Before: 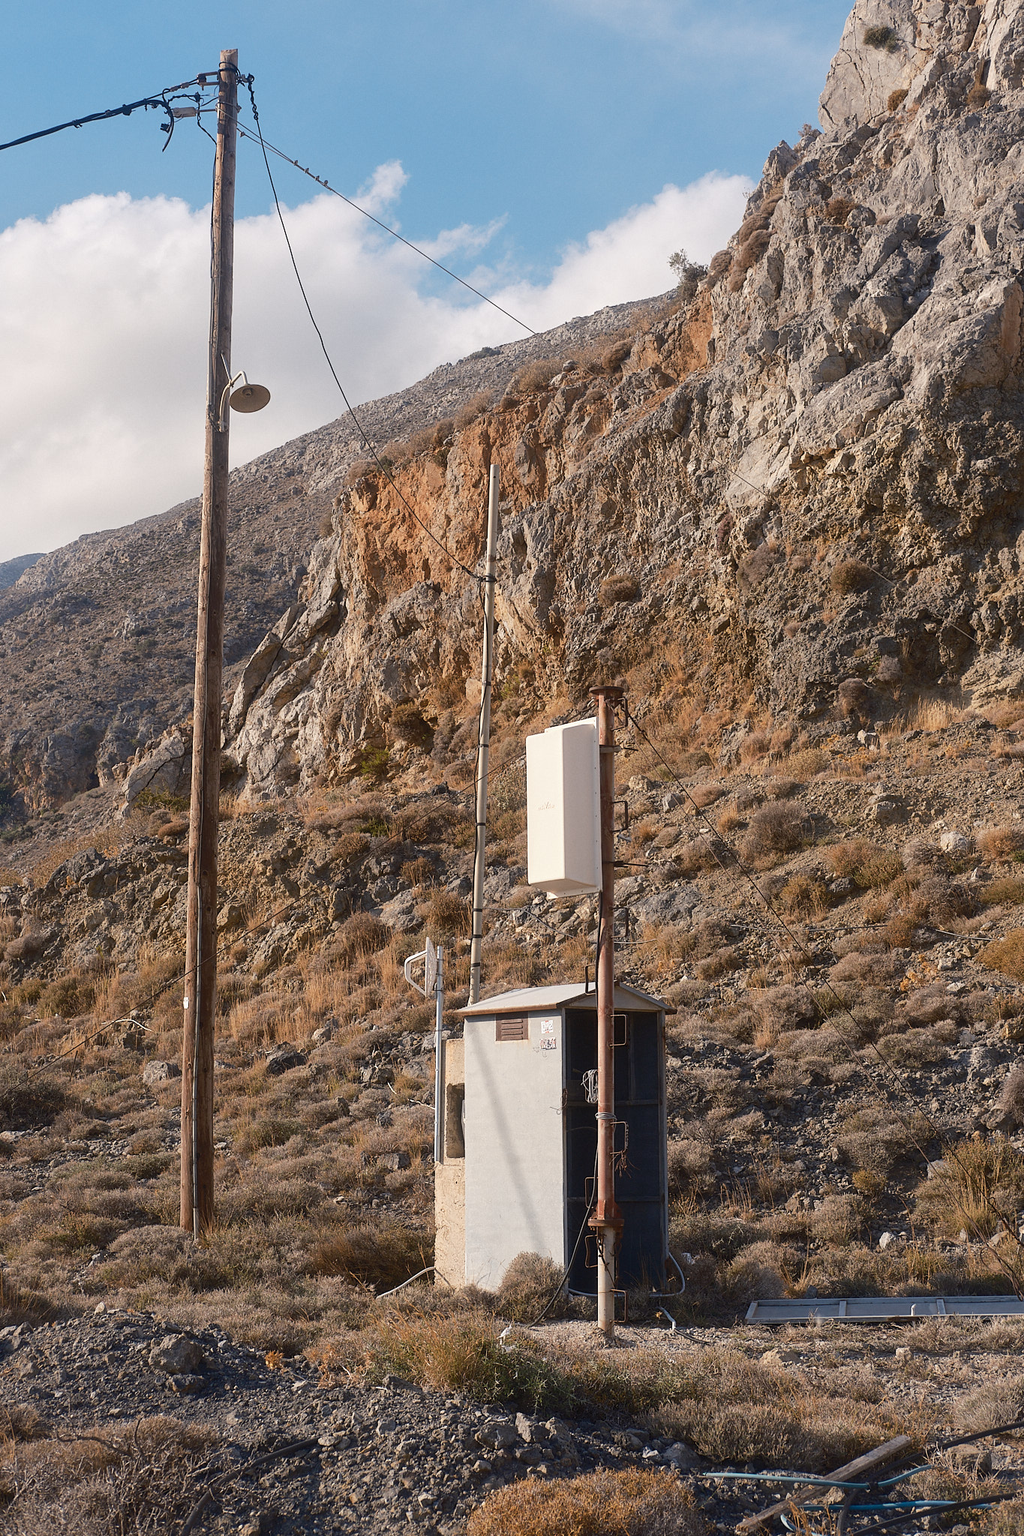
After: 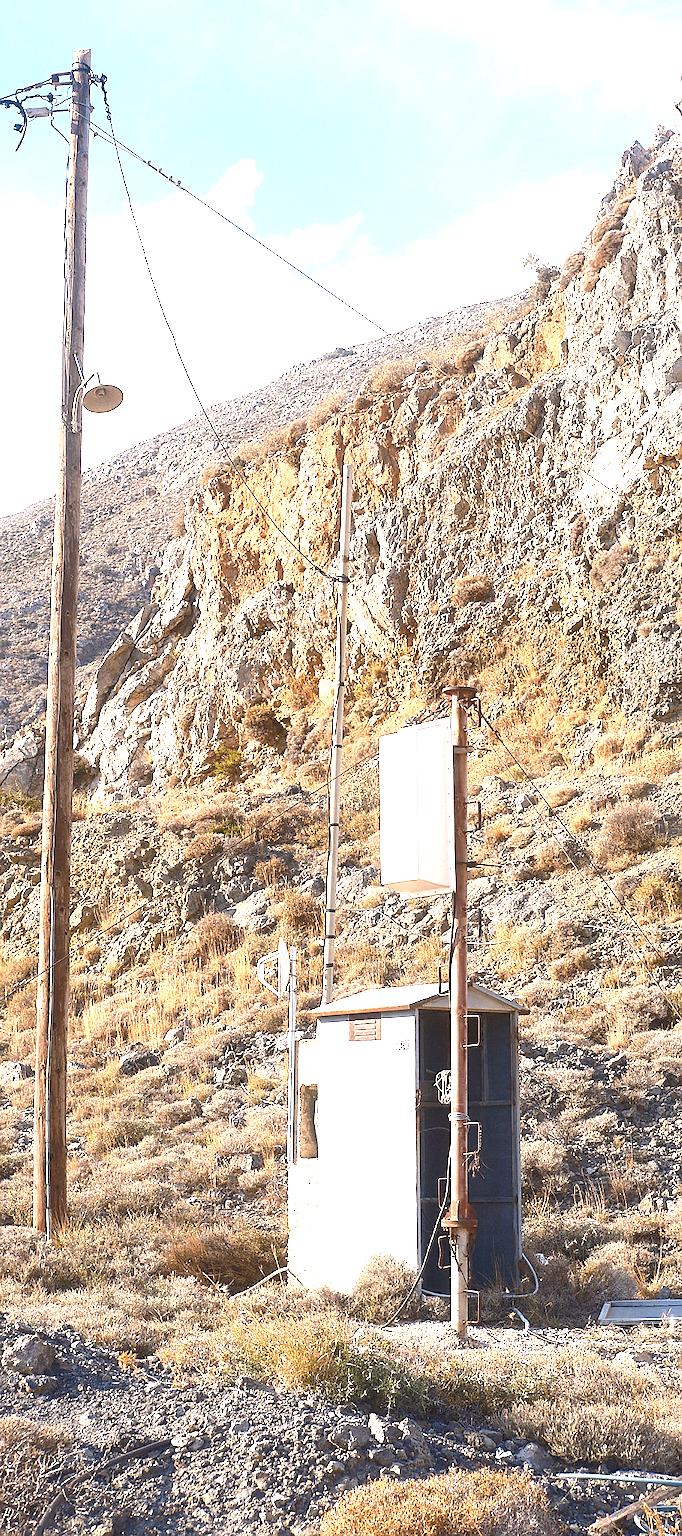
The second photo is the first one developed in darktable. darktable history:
sharpen: radius 0.969, amount 0.604
crop and rotate: left 14.385%, right 18.948%
exposure: black level correction 0, exposure 1.9 EV, compensate highlight preservation false
